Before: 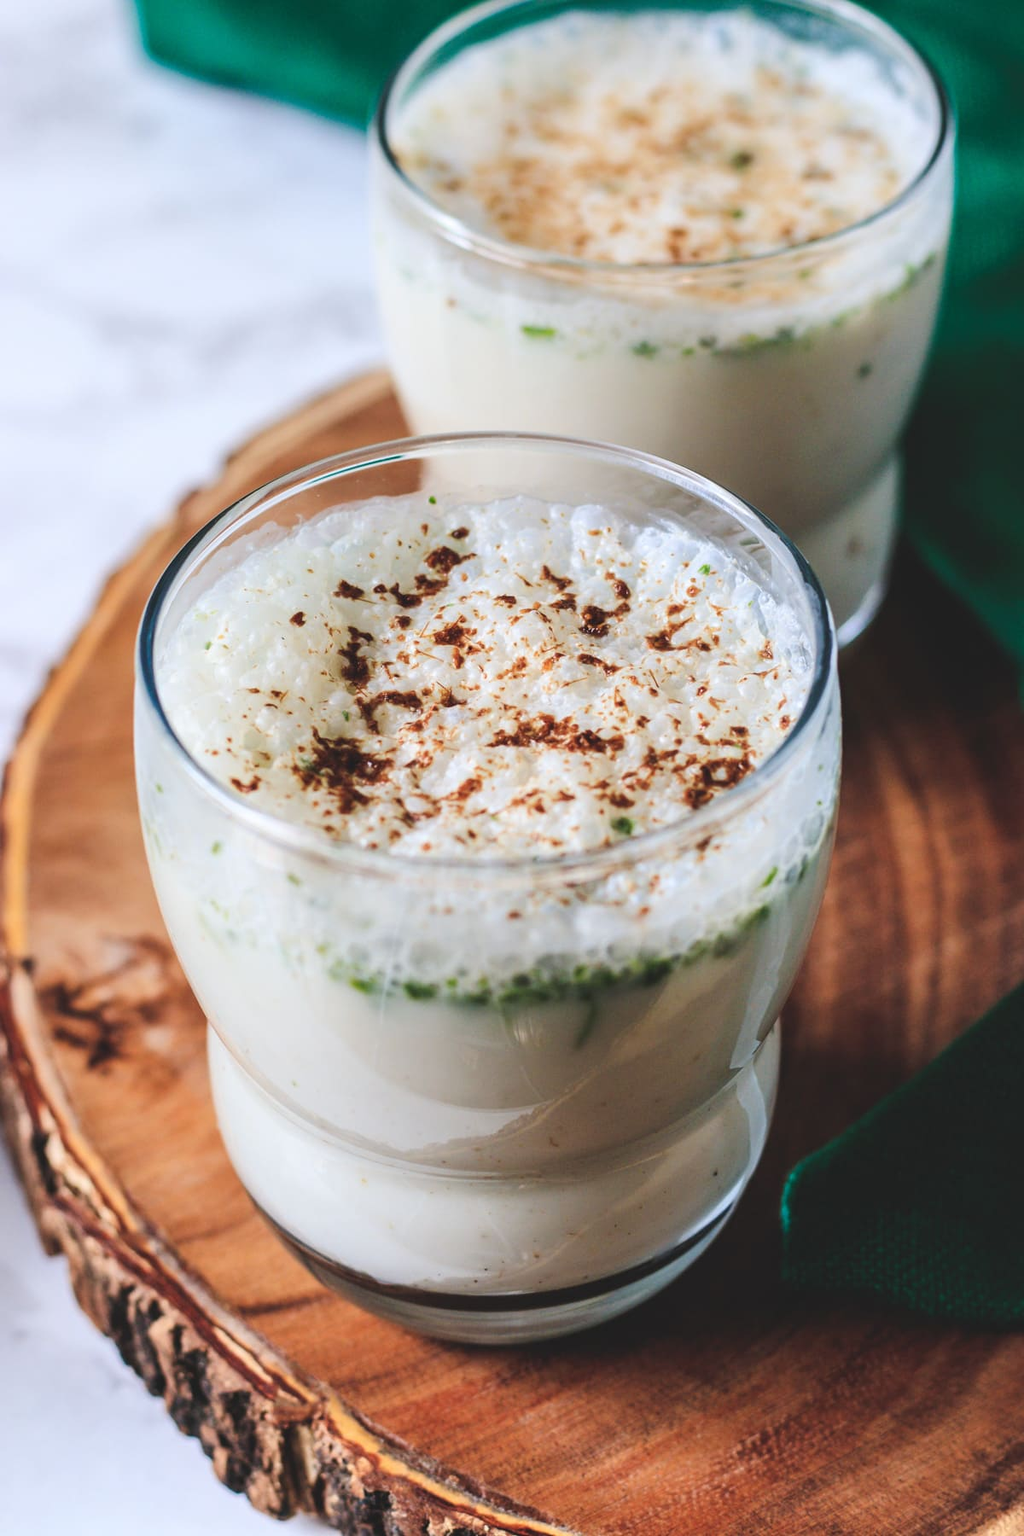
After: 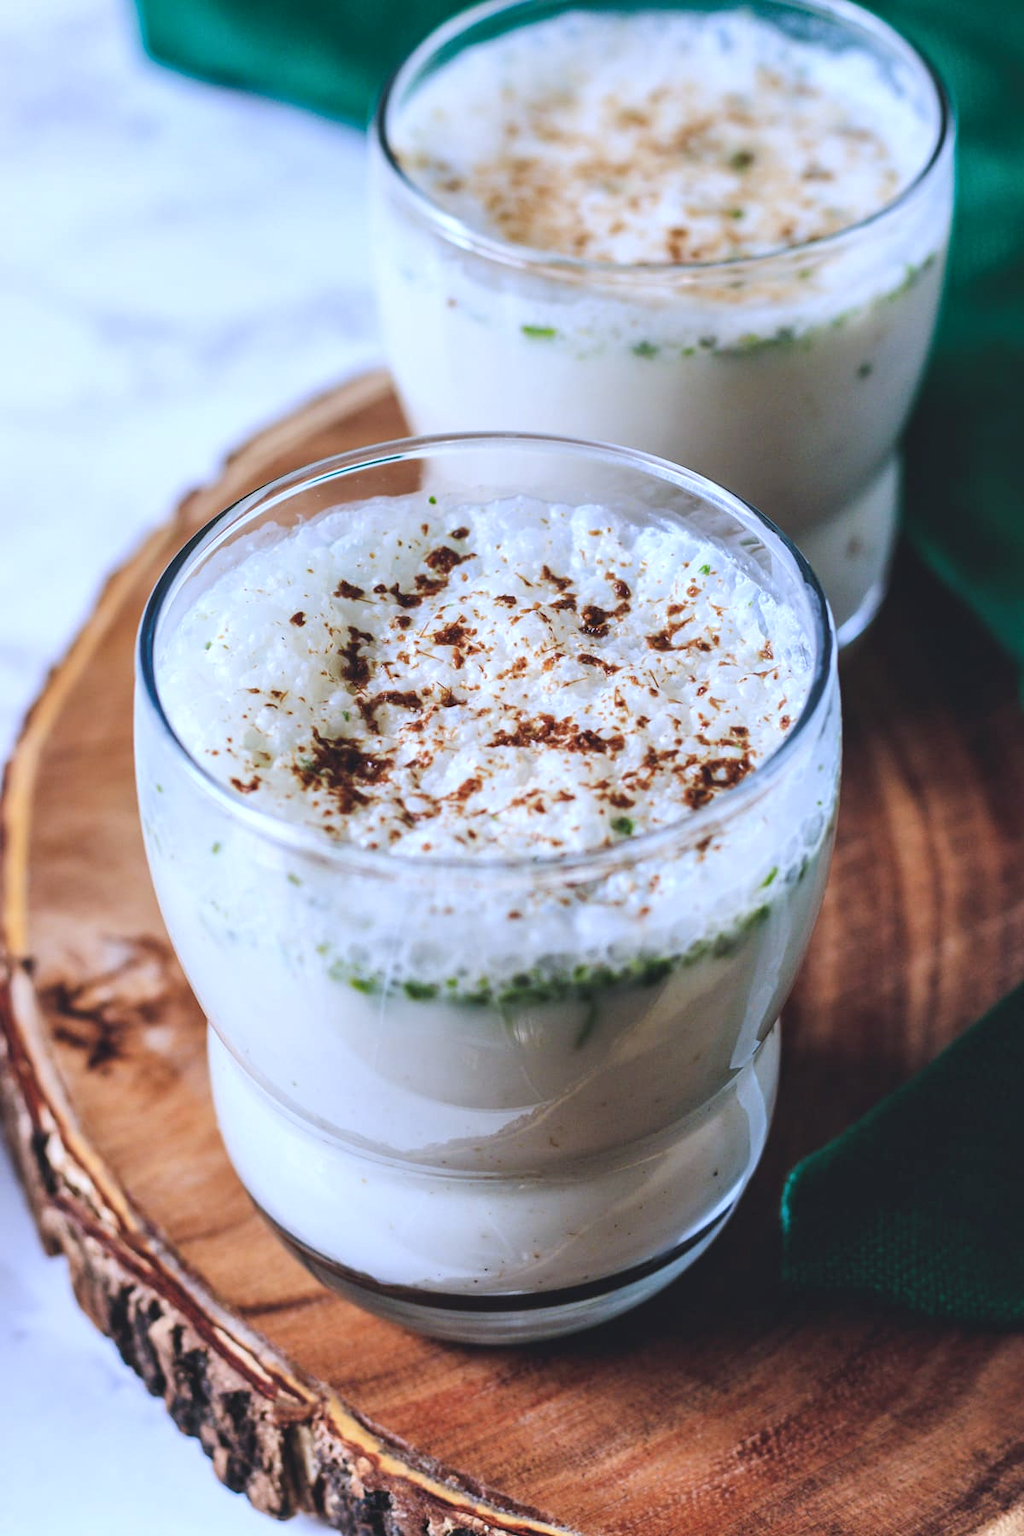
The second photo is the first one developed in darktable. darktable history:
local contrast: mode bilateral grid, contrast 20, coarseness 50, detail 120%, midtone range 0.2
white balance: red 0.948, green 1.02, blue 1.176
